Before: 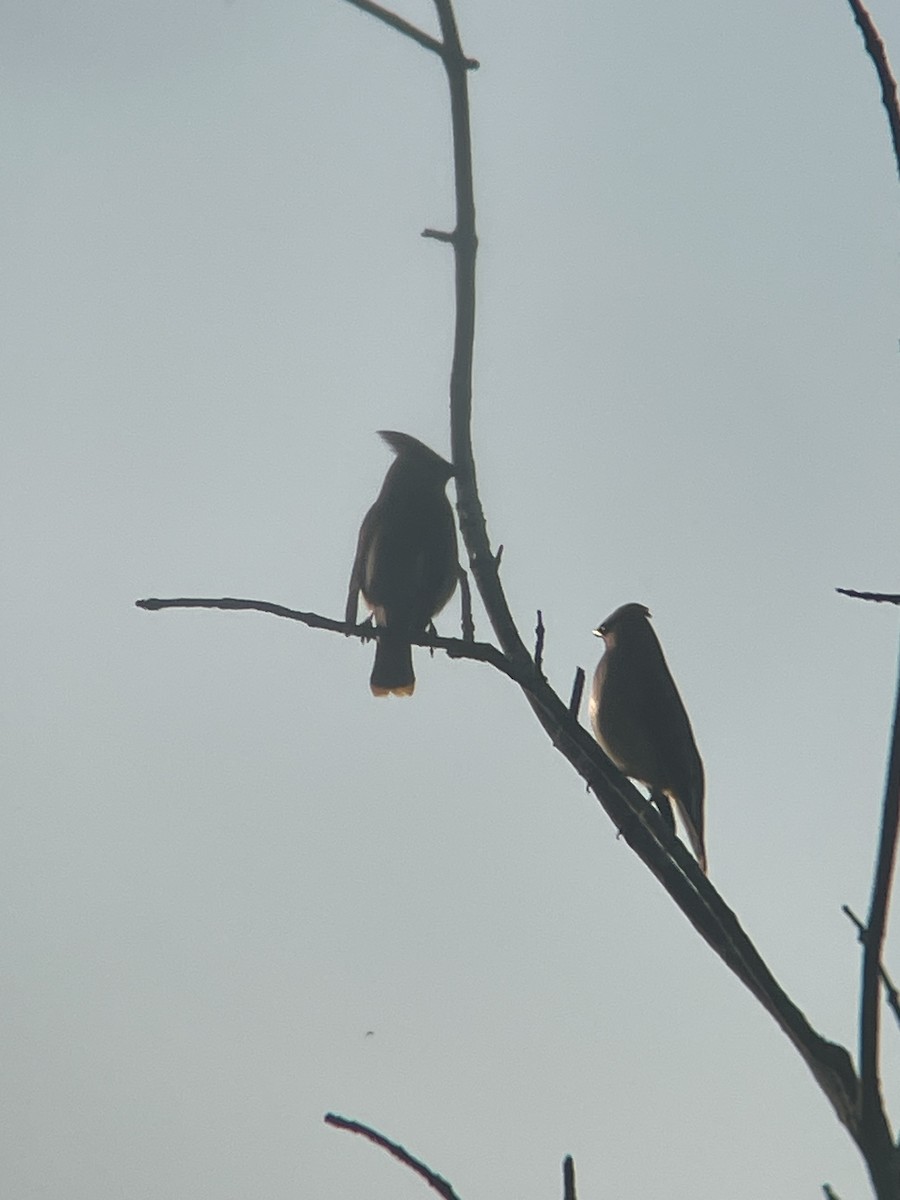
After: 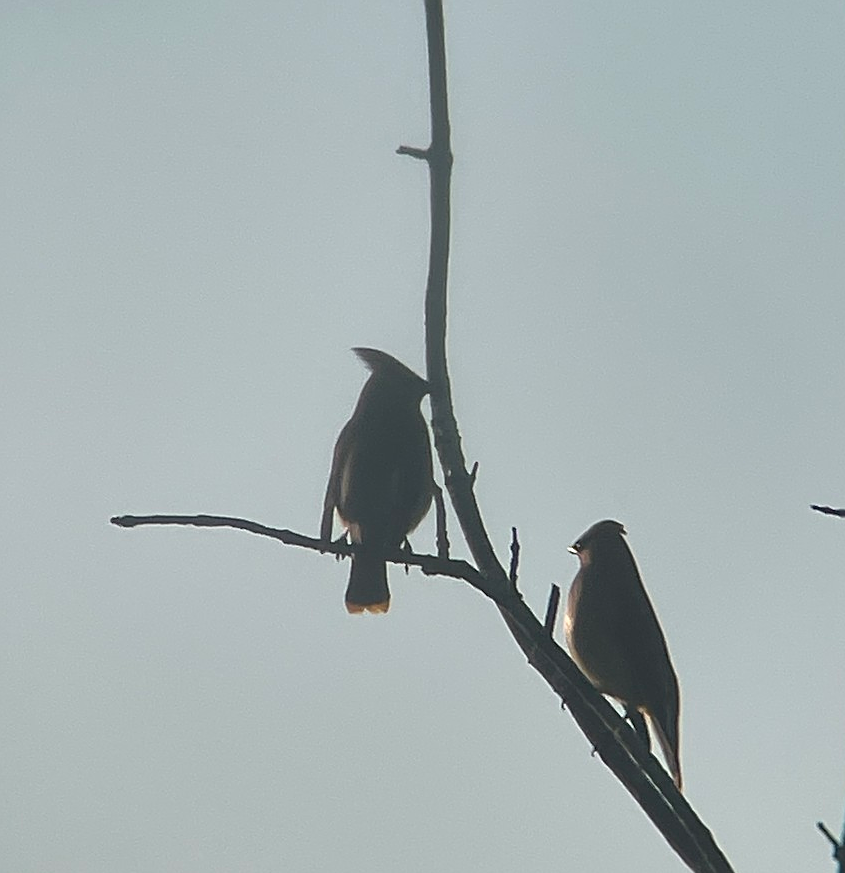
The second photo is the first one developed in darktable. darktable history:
sharpen: on, module defaults
crop: left 2.825%, top 6.993%, right 3.26%, bottom 20.239%
